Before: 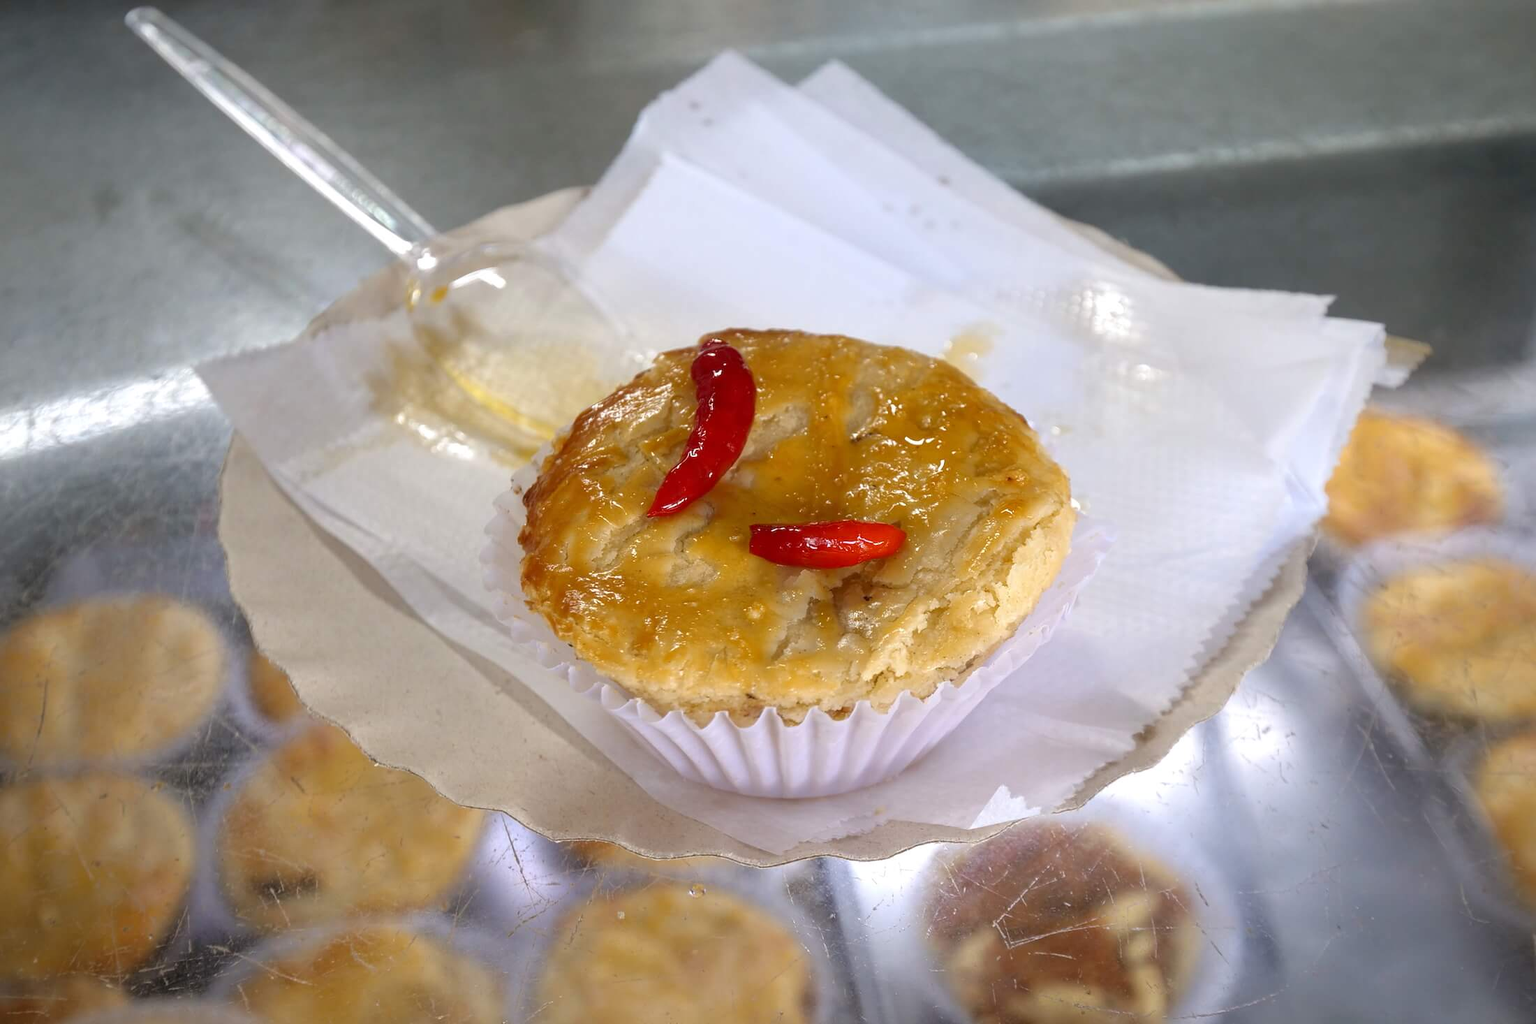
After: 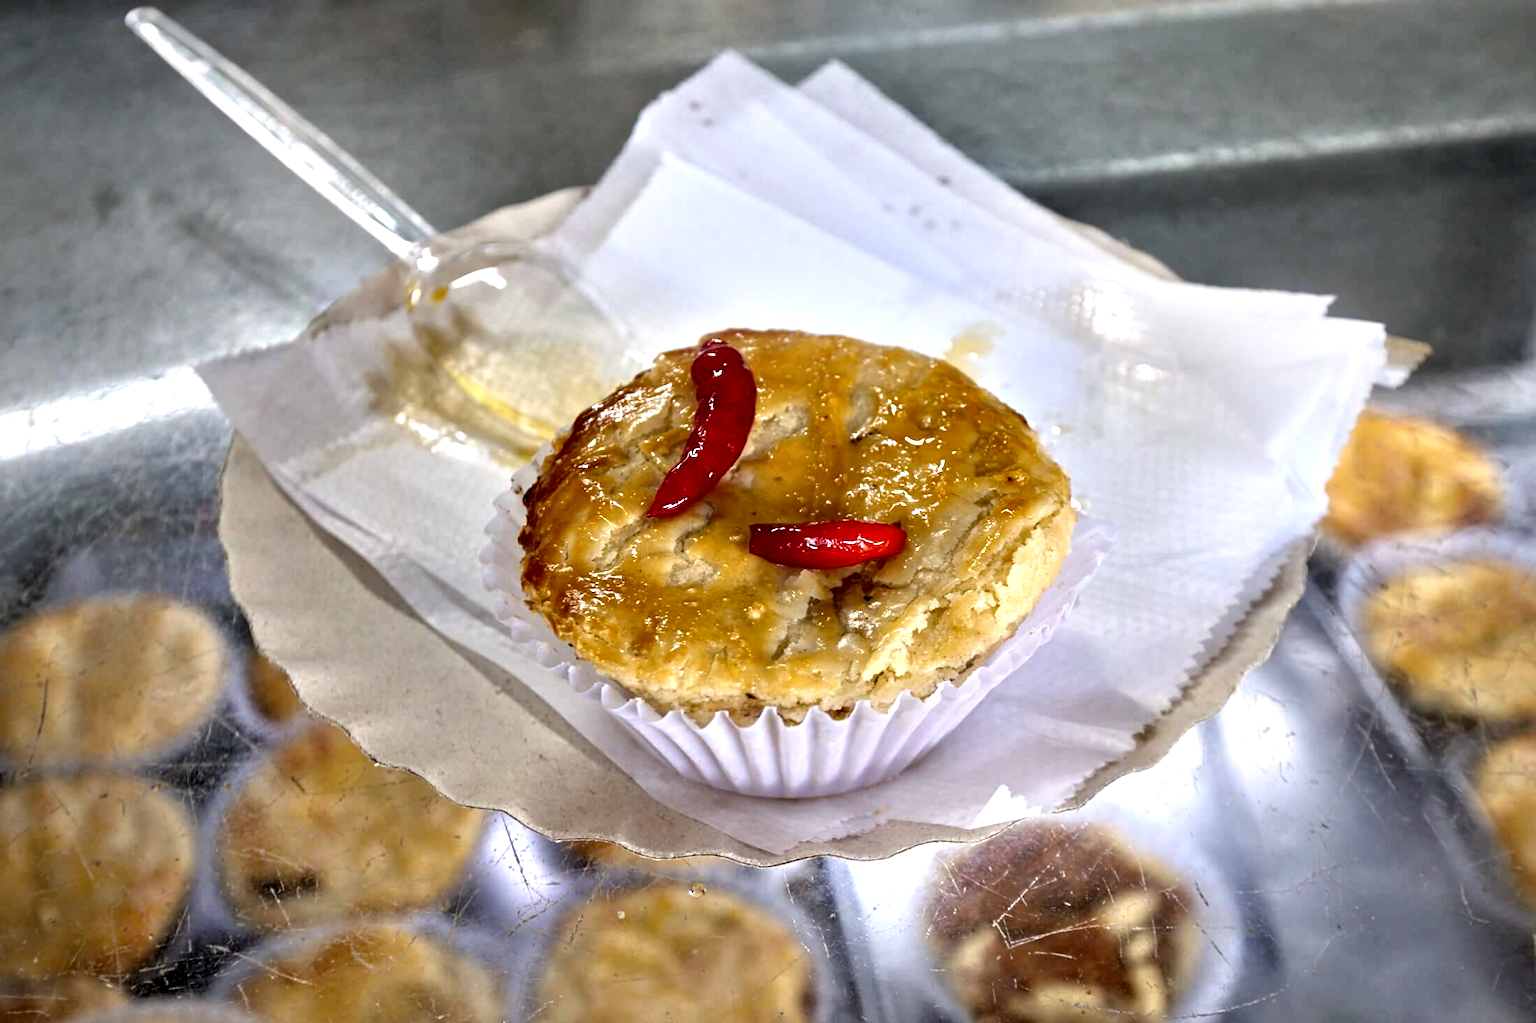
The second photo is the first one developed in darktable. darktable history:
bloom: size 13.65%, threshold 98.39%, strength 4.82%
contrast equalizer: octaves 7, y [[0.48, 0.654, 0.731, 0.706, 0.772, 0.382], [0.55 ×6], [0 ×6], [0 ×6], [0 ×6]]
